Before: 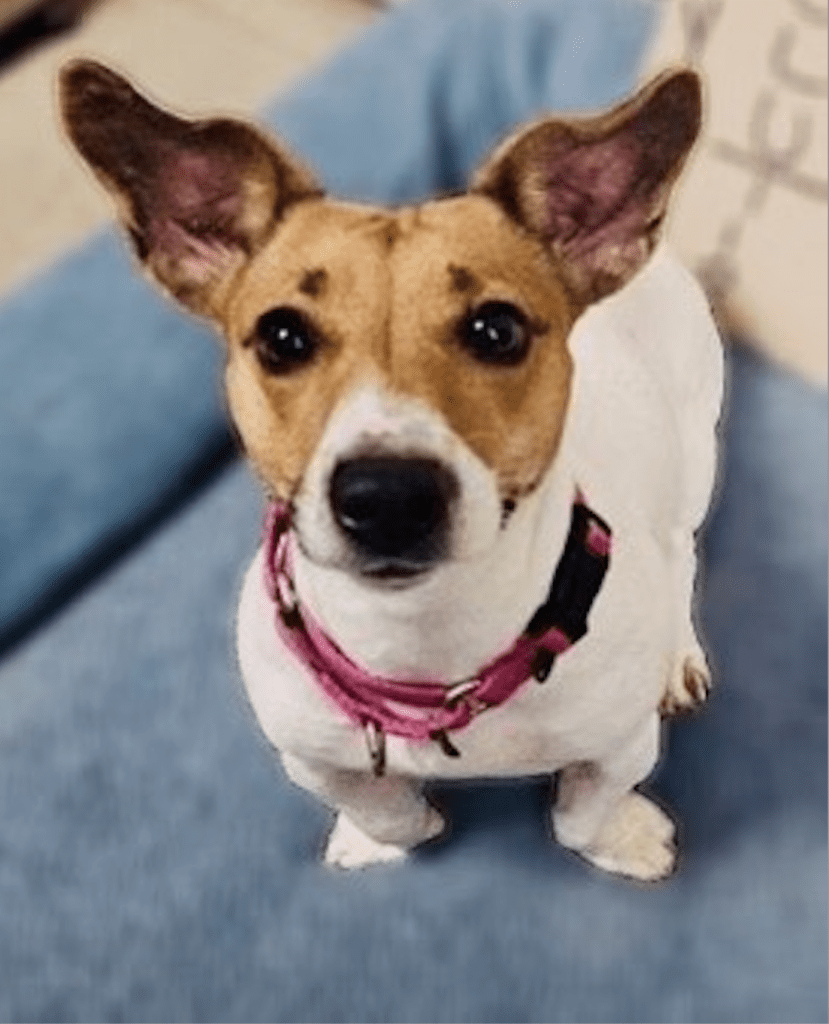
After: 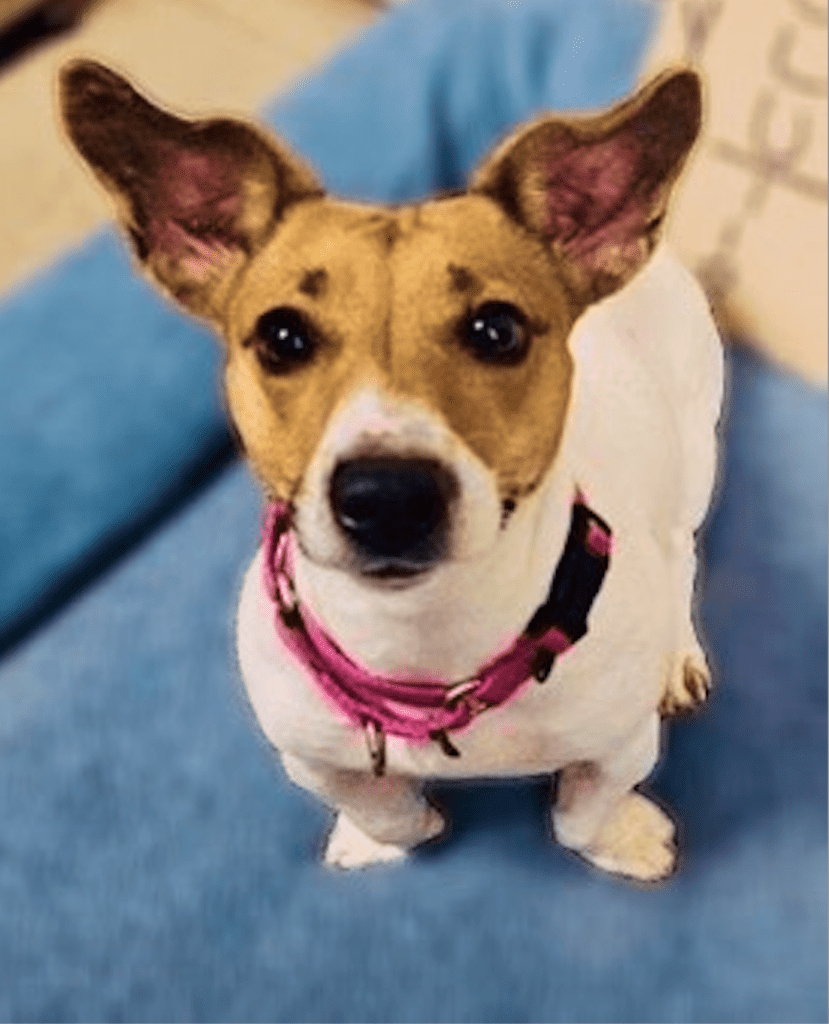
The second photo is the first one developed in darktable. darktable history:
velvia: strength 74.68%
